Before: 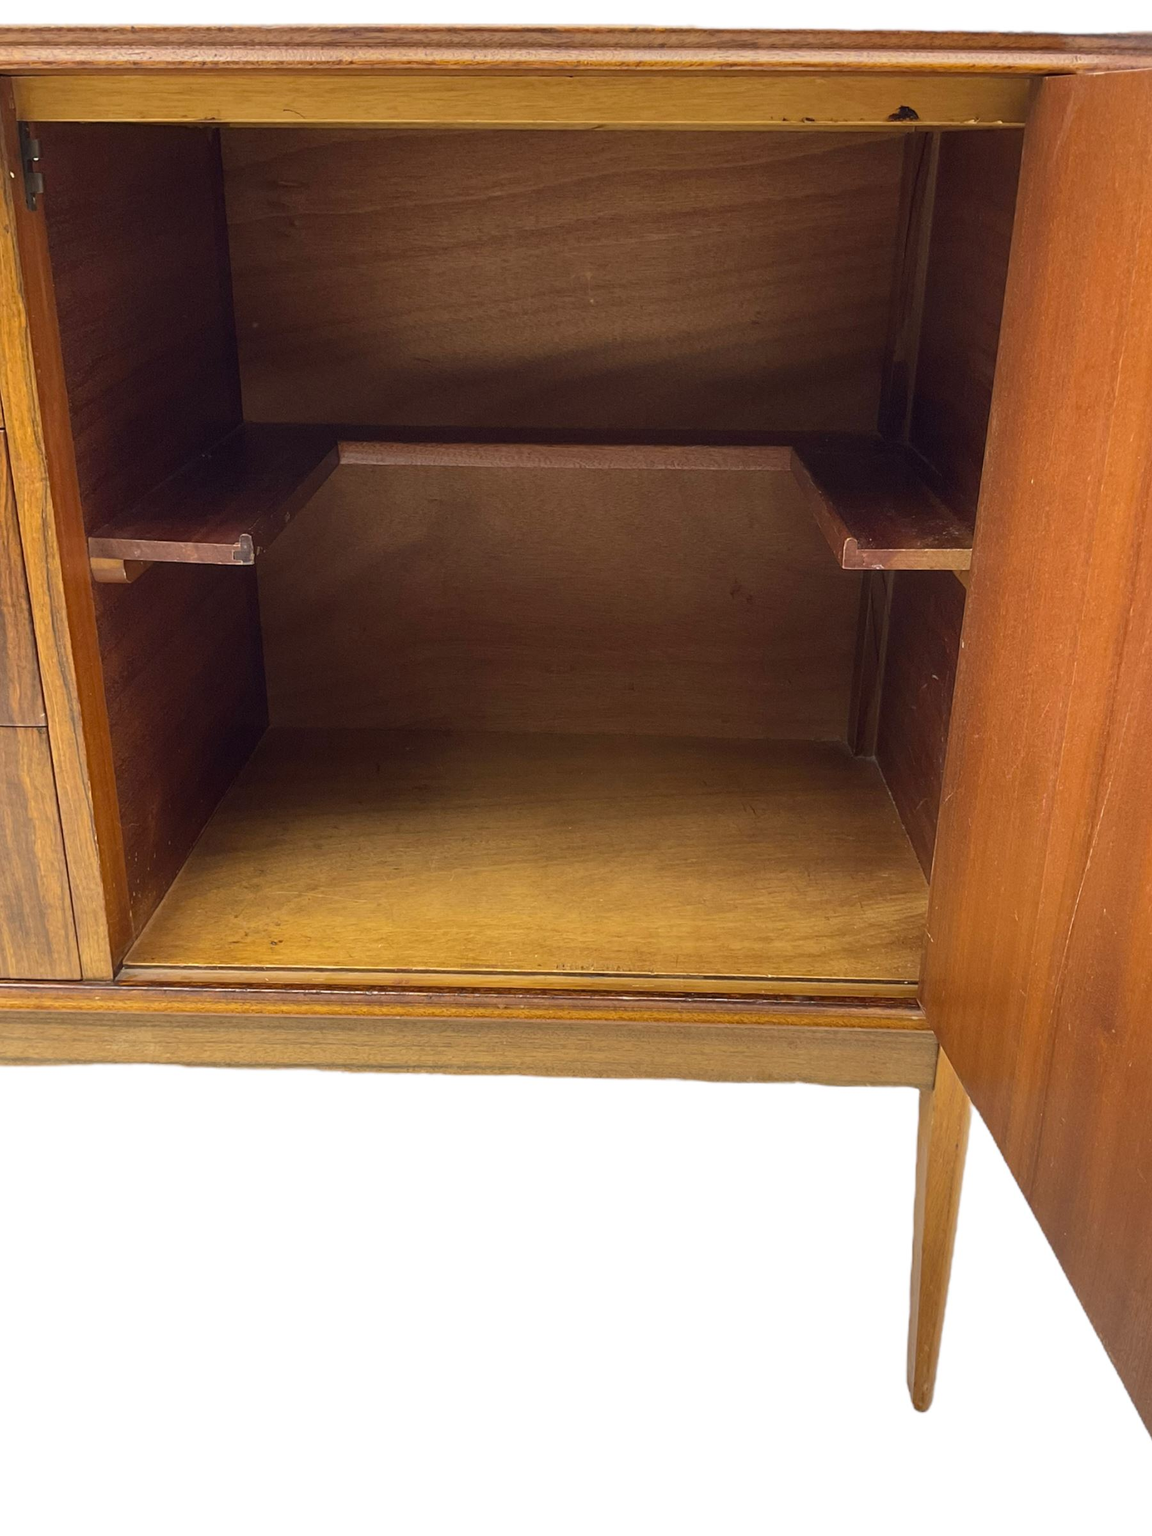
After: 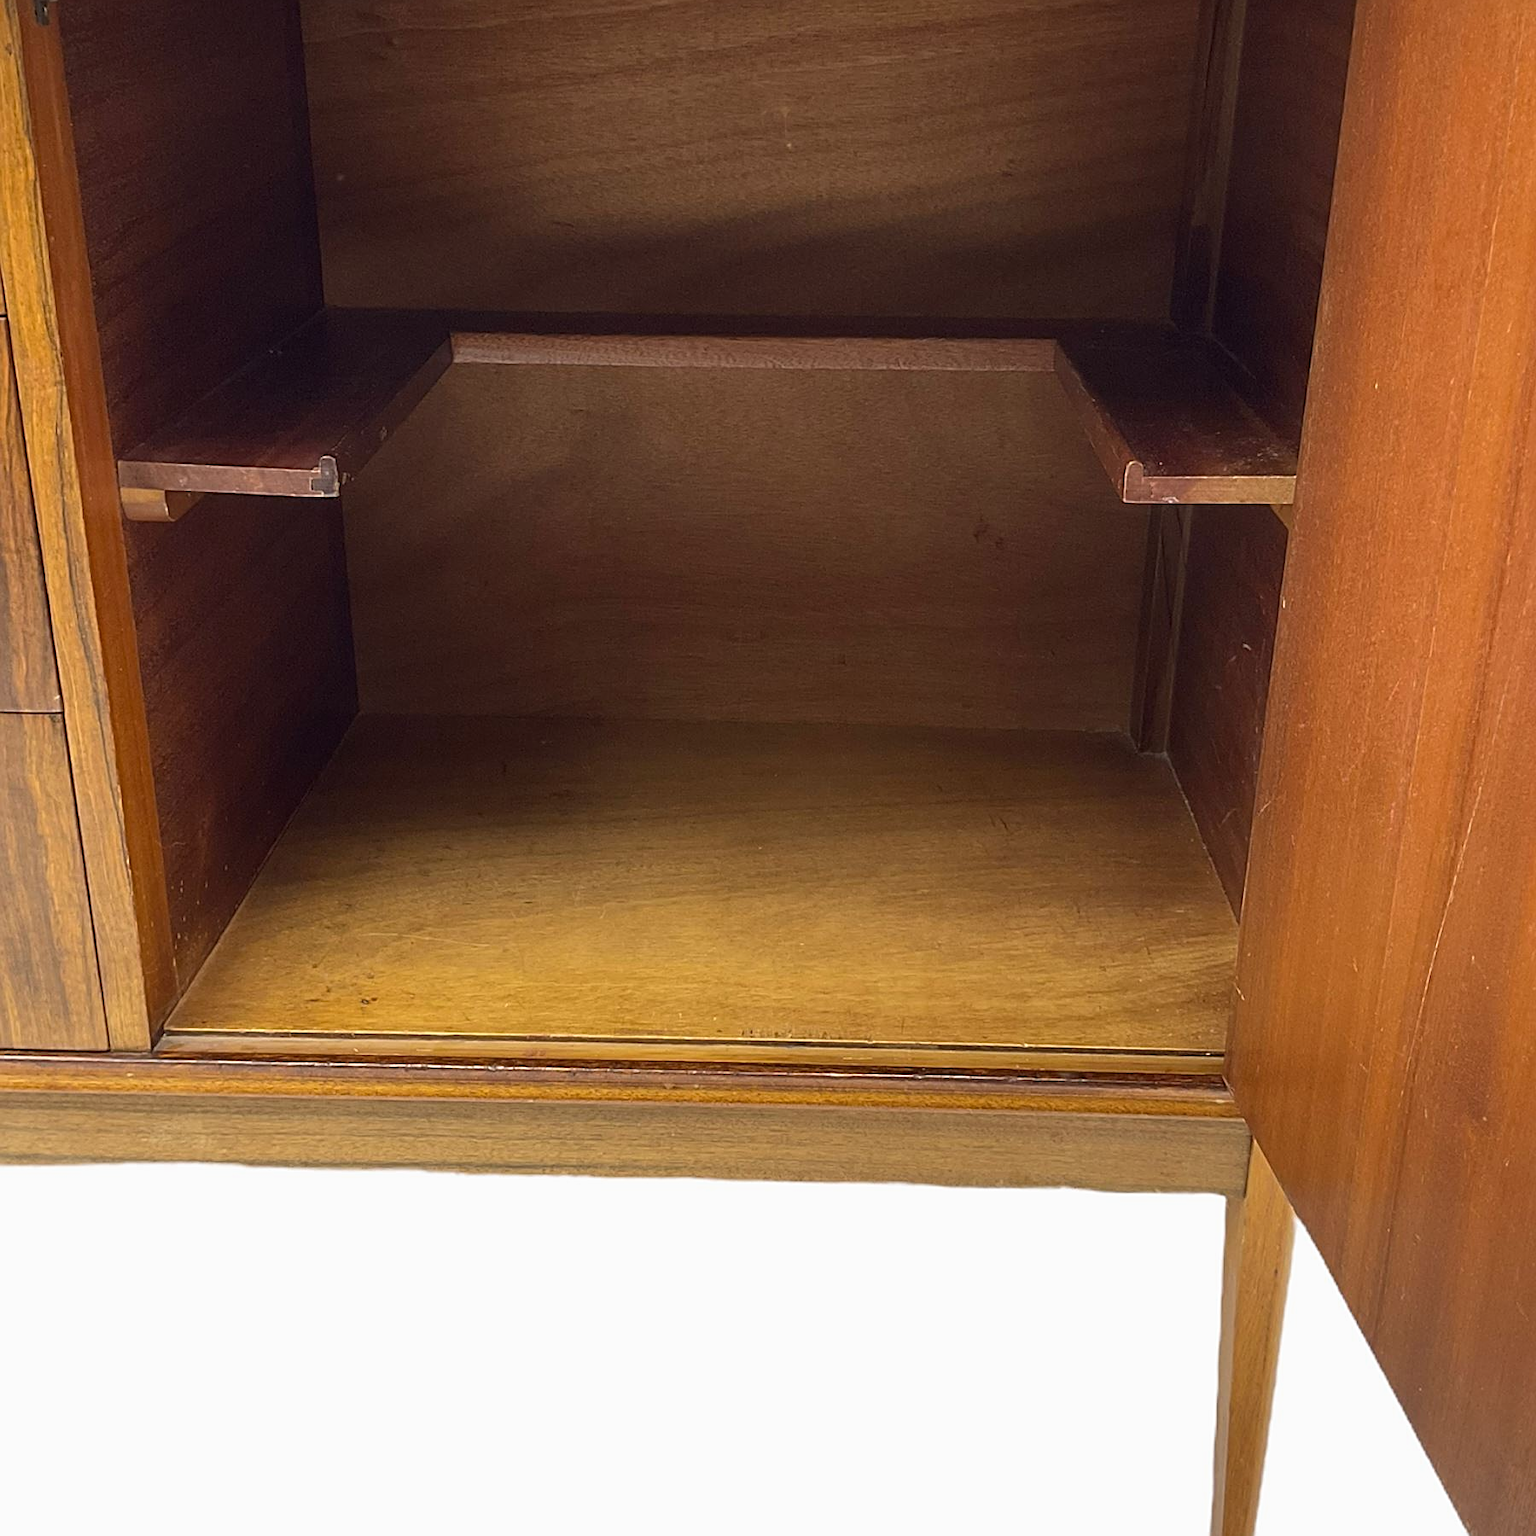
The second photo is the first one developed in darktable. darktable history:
exposure: exposure -0.05 EV
crop and rotate: top 12.5%, bottom 12.5%
sharpen: on, module defaults
